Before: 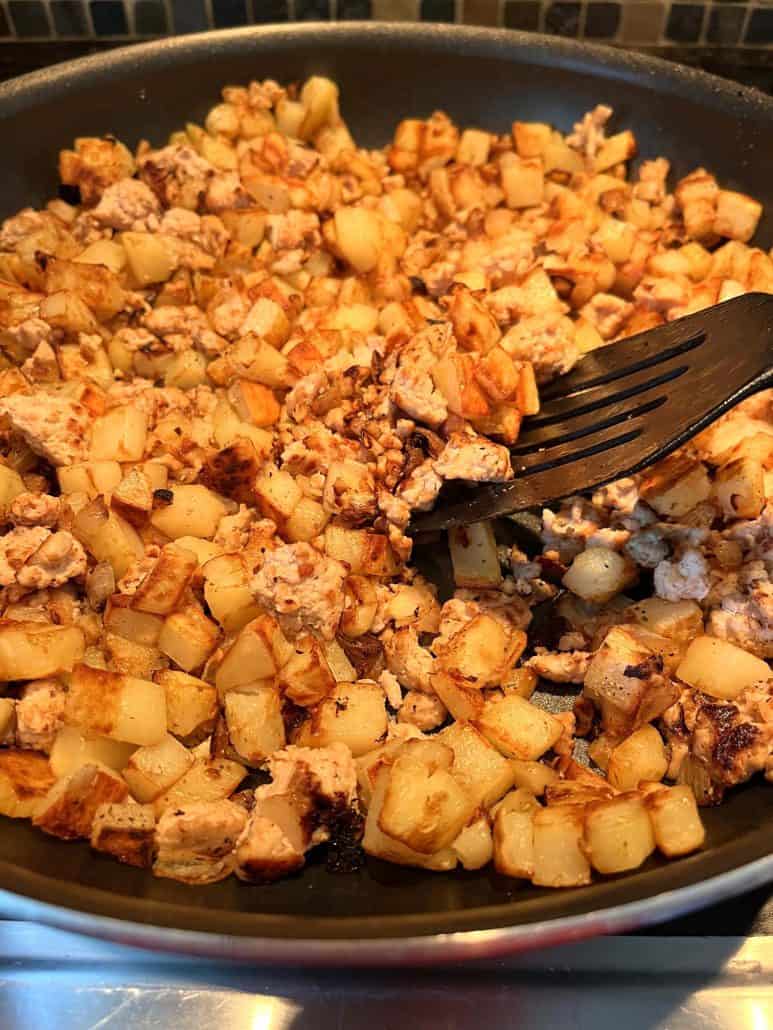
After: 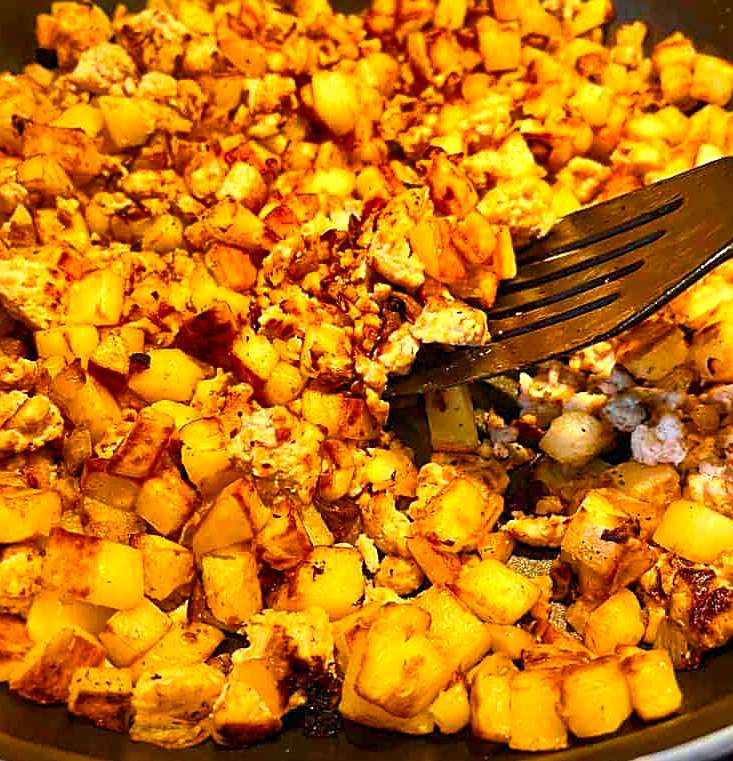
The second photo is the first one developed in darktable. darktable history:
color balance rgb: linear chroma grading › global chroma 14.411%, perceptual saturation grading › global saturation 40.503%, perceptual saturation grading › highlights -25.616%, perceptual saturation grading › mid-tones 34.503%, perceptual saturation grading › shadows 35.047%
crop and rotate: left 3.004%, top 13.265%, right 2.116%, bottom 12.806%
sharpen: on, module defaults
shadows and highlights: shadows 24.27, highlights -79.74, highlights color adjustment 42.34%, soften with gaussian
exposure: black level correction 0, exposure 0.696 EV, compensate highlight preservation false
